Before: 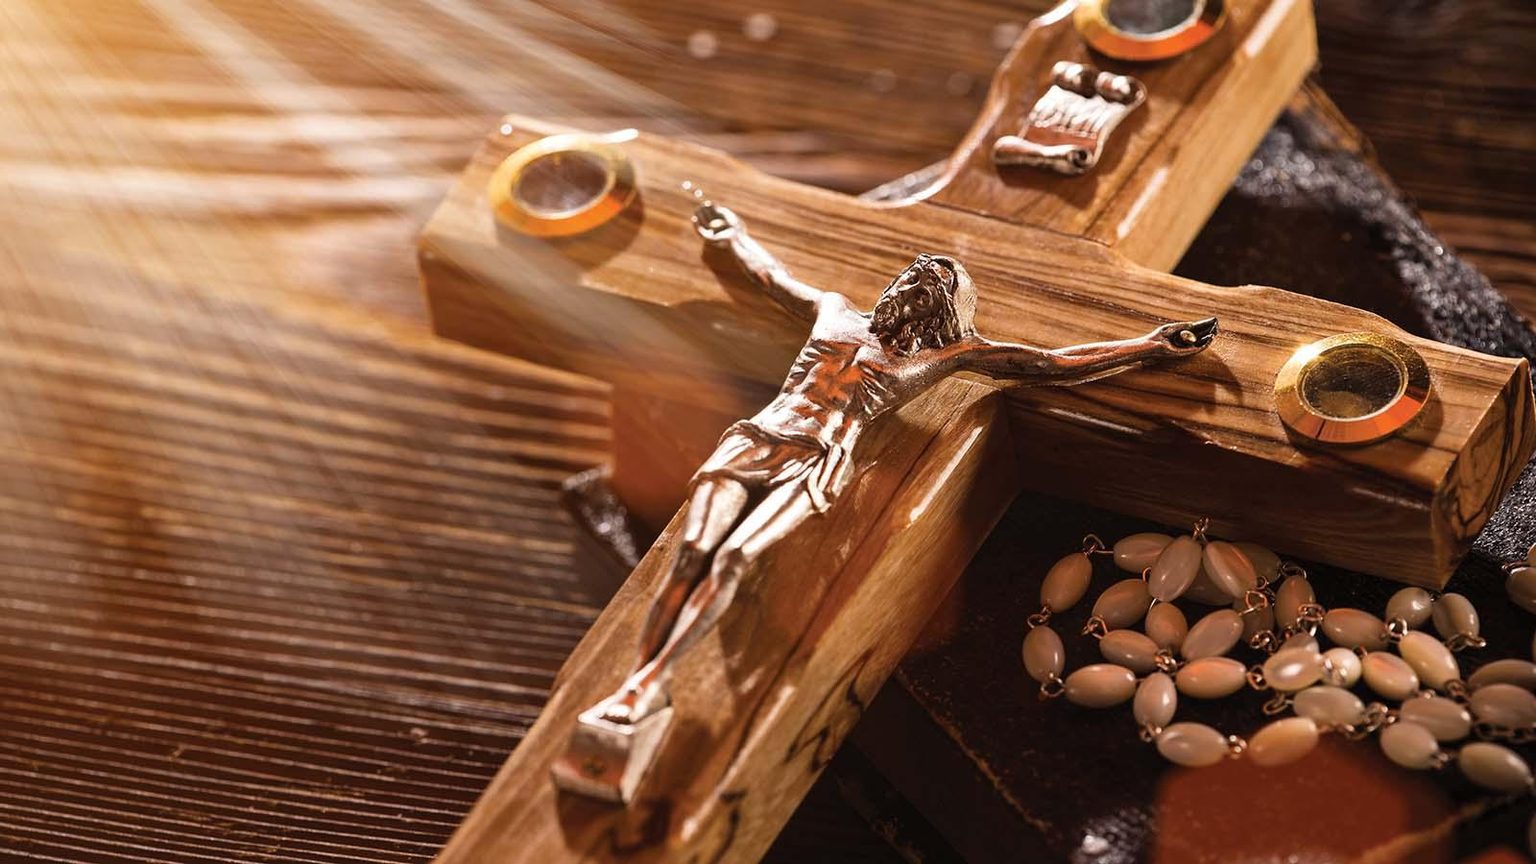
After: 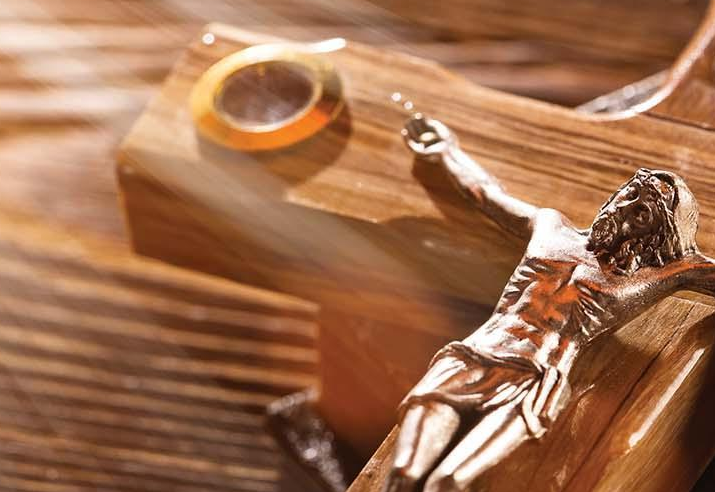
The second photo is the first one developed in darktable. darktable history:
crop: left 19.983%, top 10.776%, right 35.284%, bottom 34.463%
